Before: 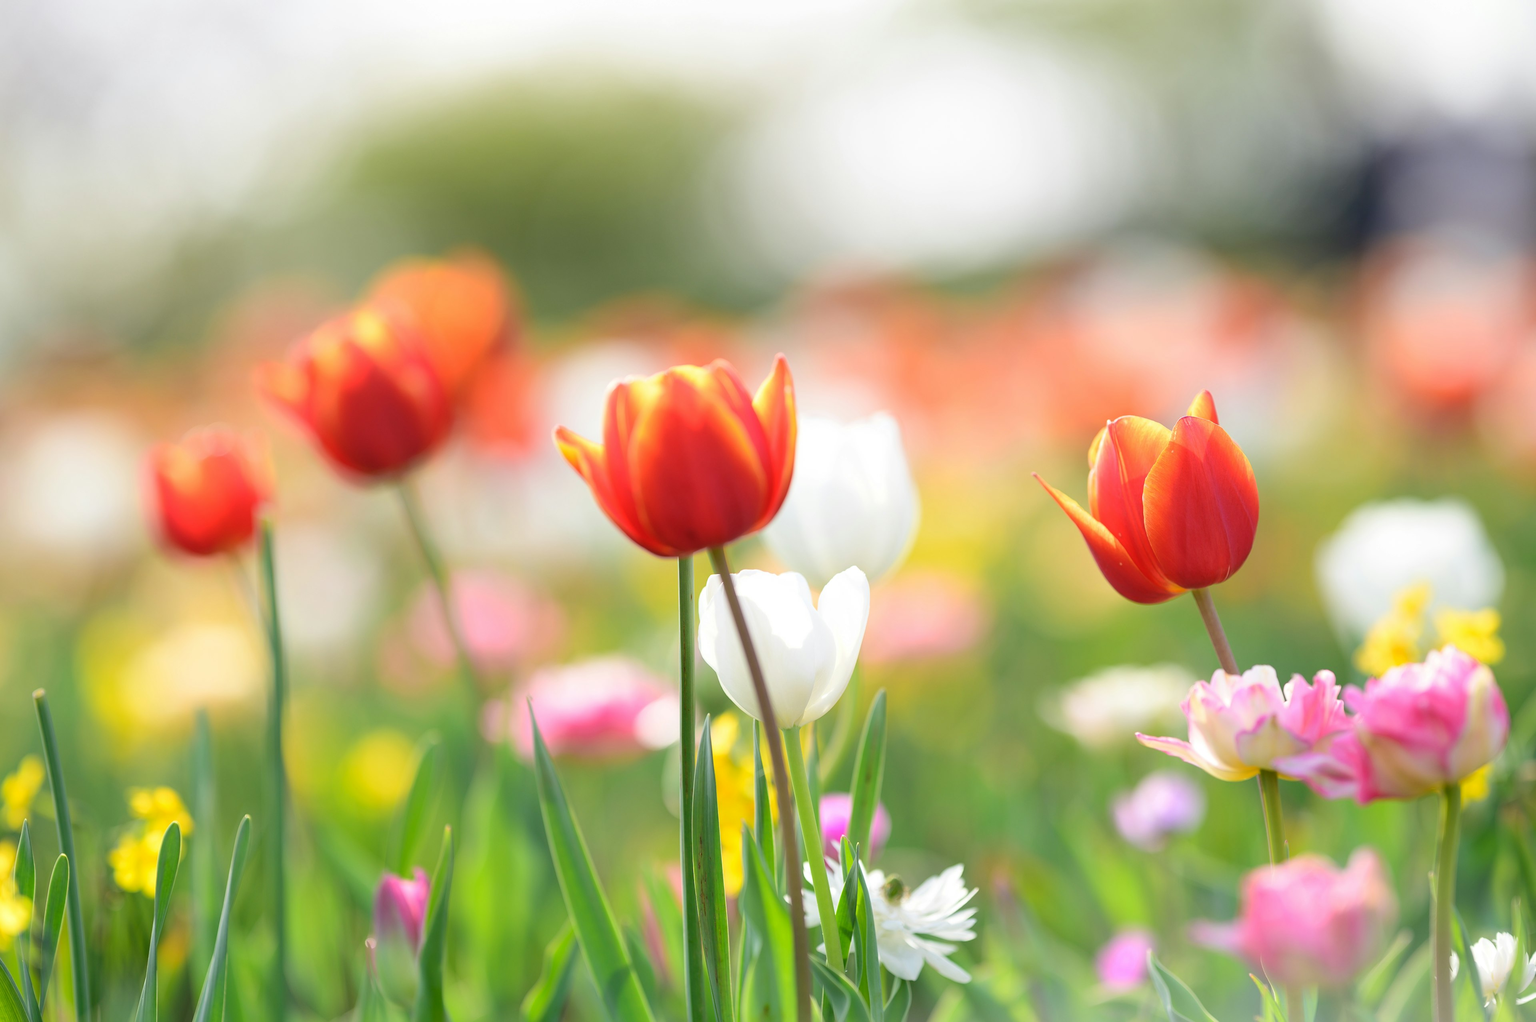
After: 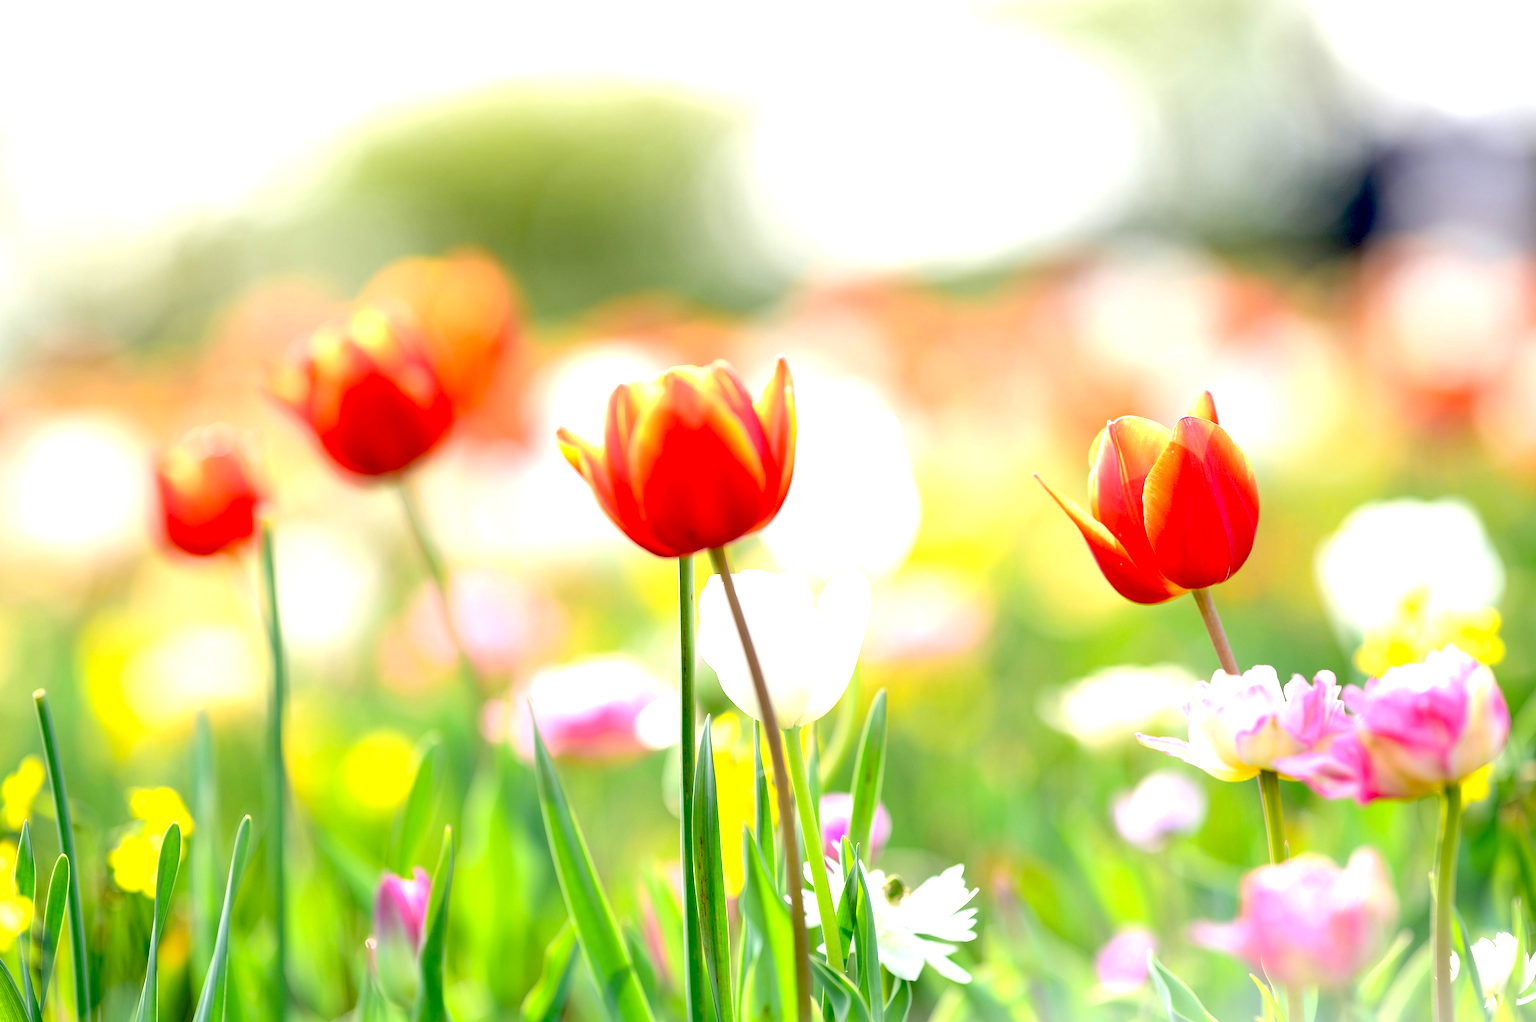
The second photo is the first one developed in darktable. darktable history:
exposure: black level correction 0.033, exposure 0.906 EV, compensate highlight preservation false
